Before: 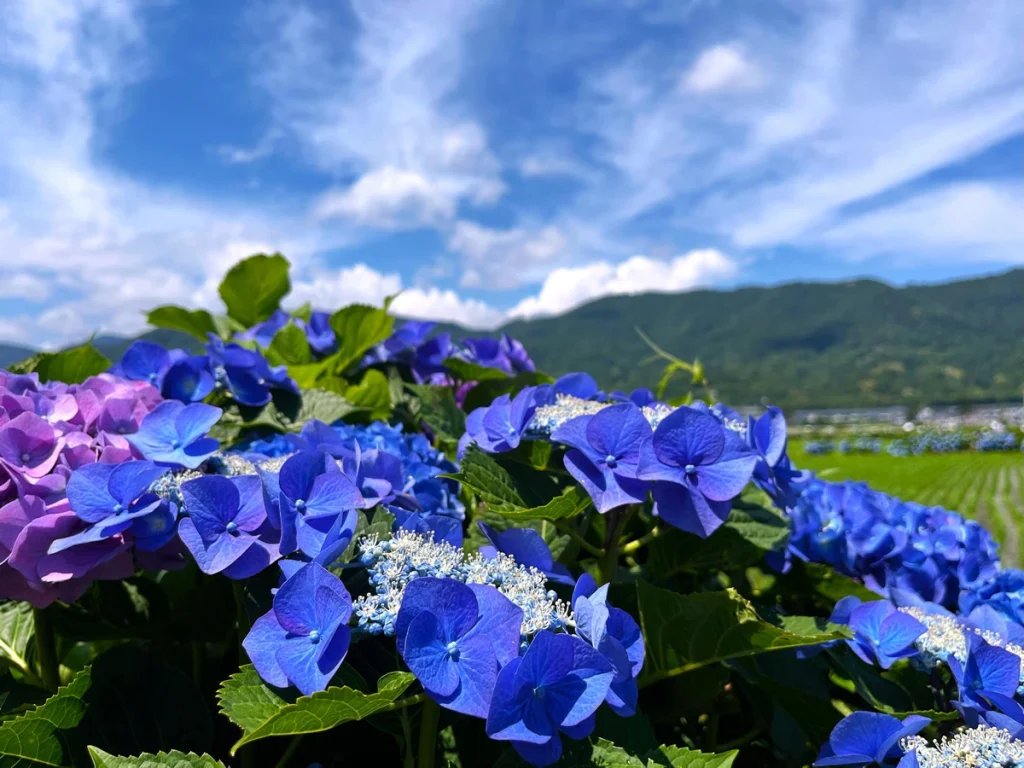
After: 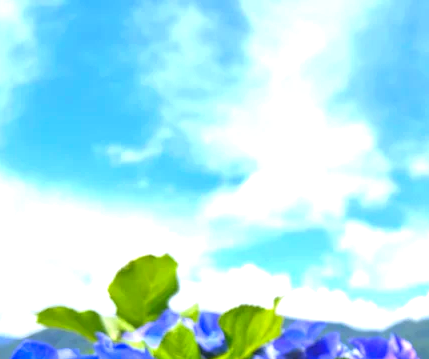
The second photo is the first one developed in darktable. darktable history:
contrast brightness saturation: contrast 0.072, brightness 0.08, saturation 0.175
crop and rotate: left 10.91%, top 0.11%, right 47.123%, bottom 53.139%
local contrast: mode bilateral grid, contrast 20, coarseness 49, detail 119%, midtone range 0.2
exposure: black level correction 0, exposure 1.45 EV, compensate highlight preservation false
